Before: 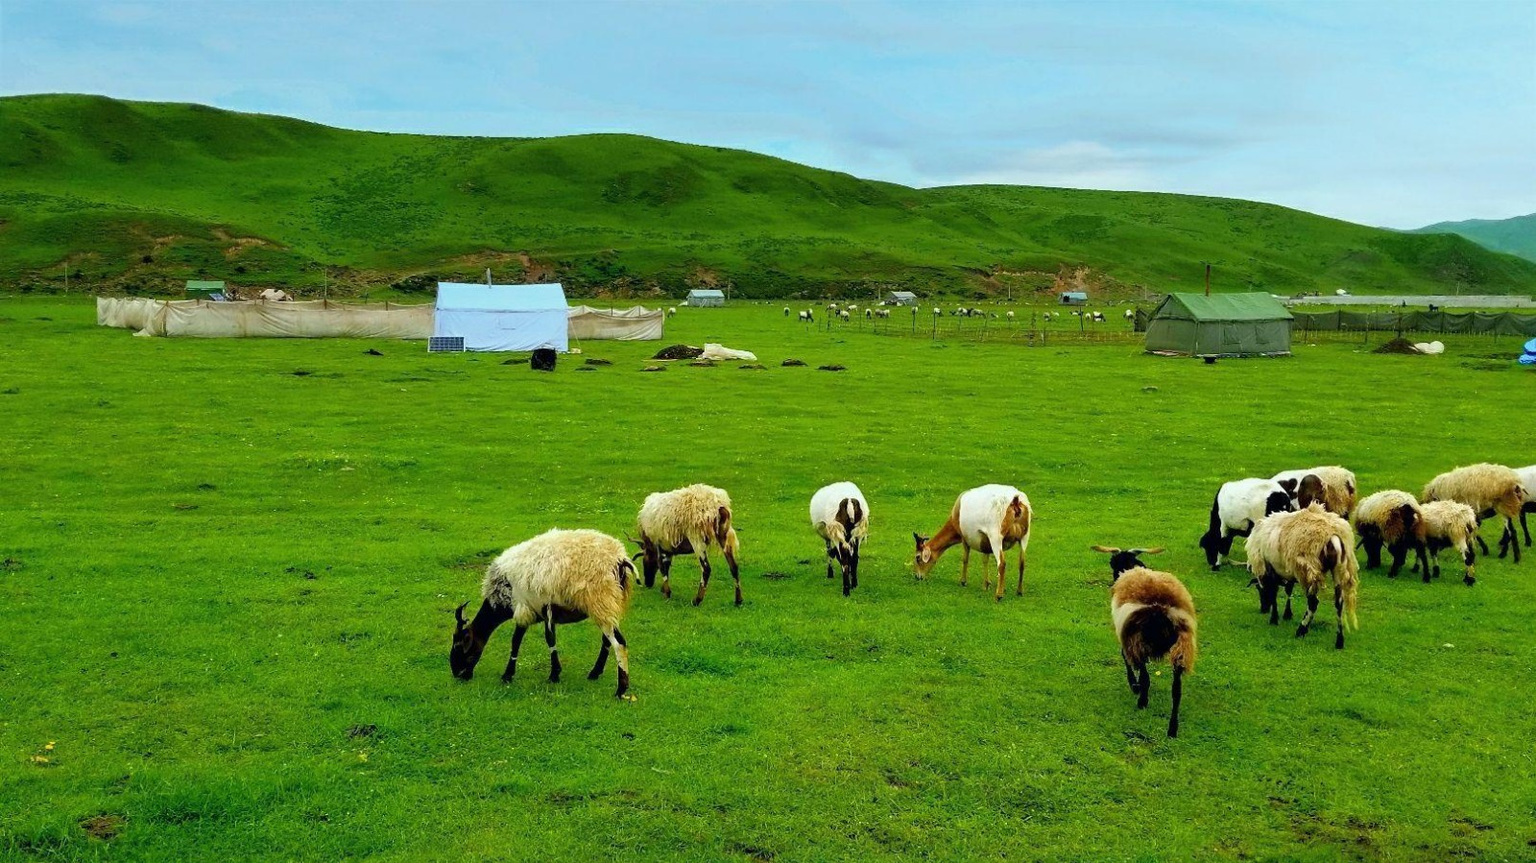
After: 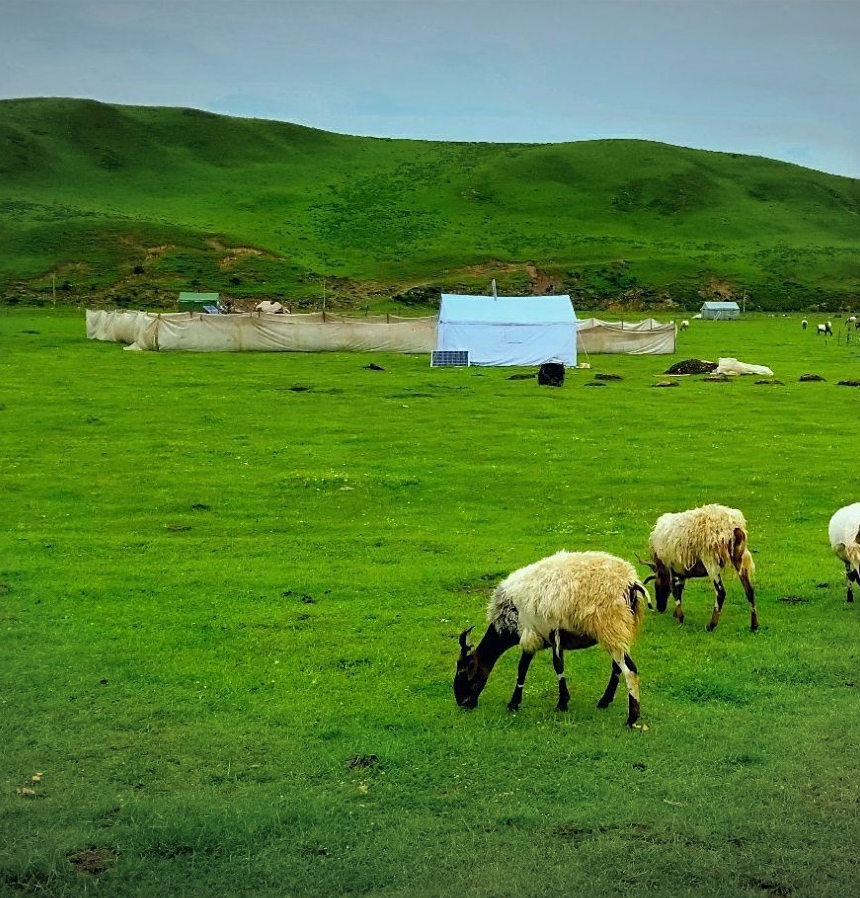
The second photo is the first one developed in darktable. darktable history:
sharpen: amount 0.201
crop: left 0.972%, right 45.254%, bottom 0.089%
vignetting: fall-off start 98.82%, fall-off radius 99.17%, width/height ratio 1.423
